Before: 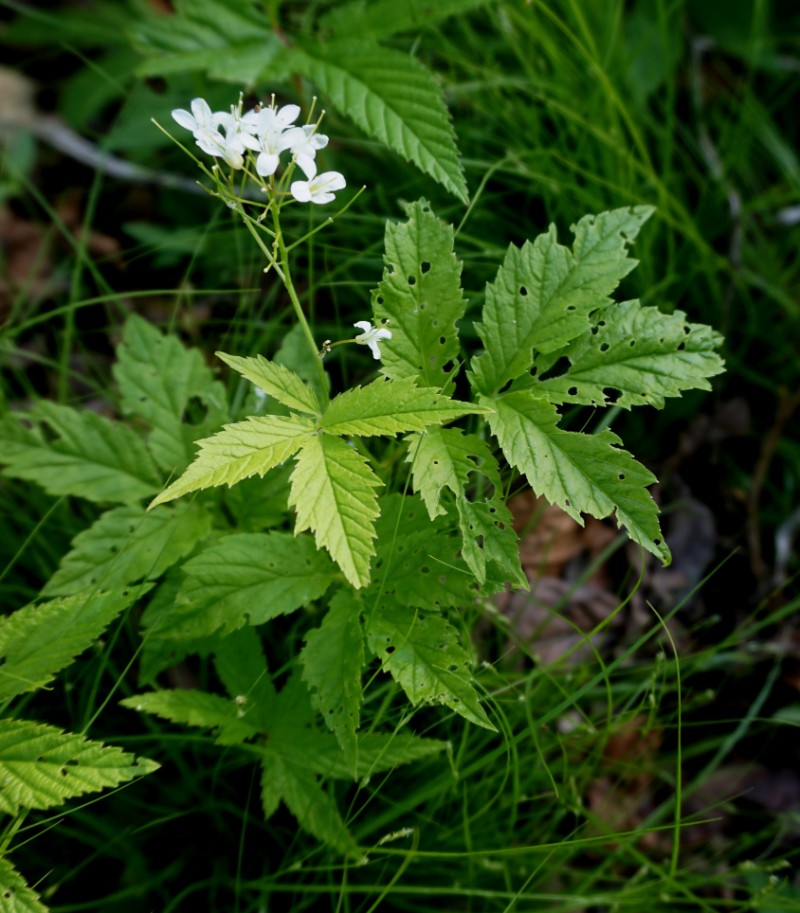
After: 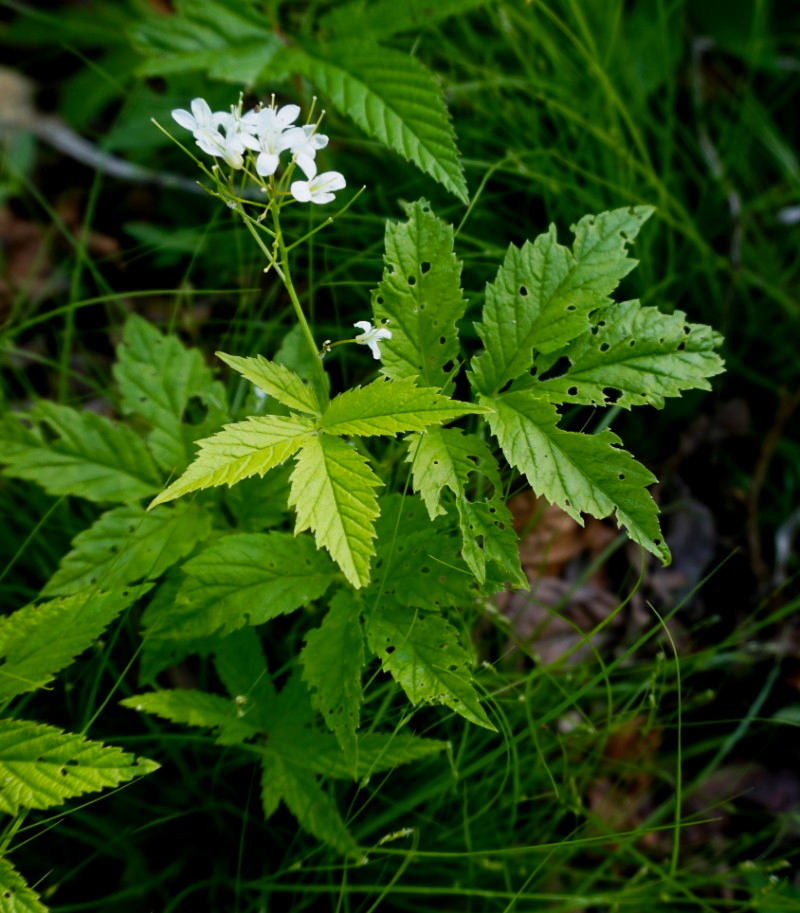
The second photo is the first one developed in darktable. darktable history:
color balance rgb: shadows lift › luminance -20.202%, perceptual saturation grading › global saturation 18.657%
